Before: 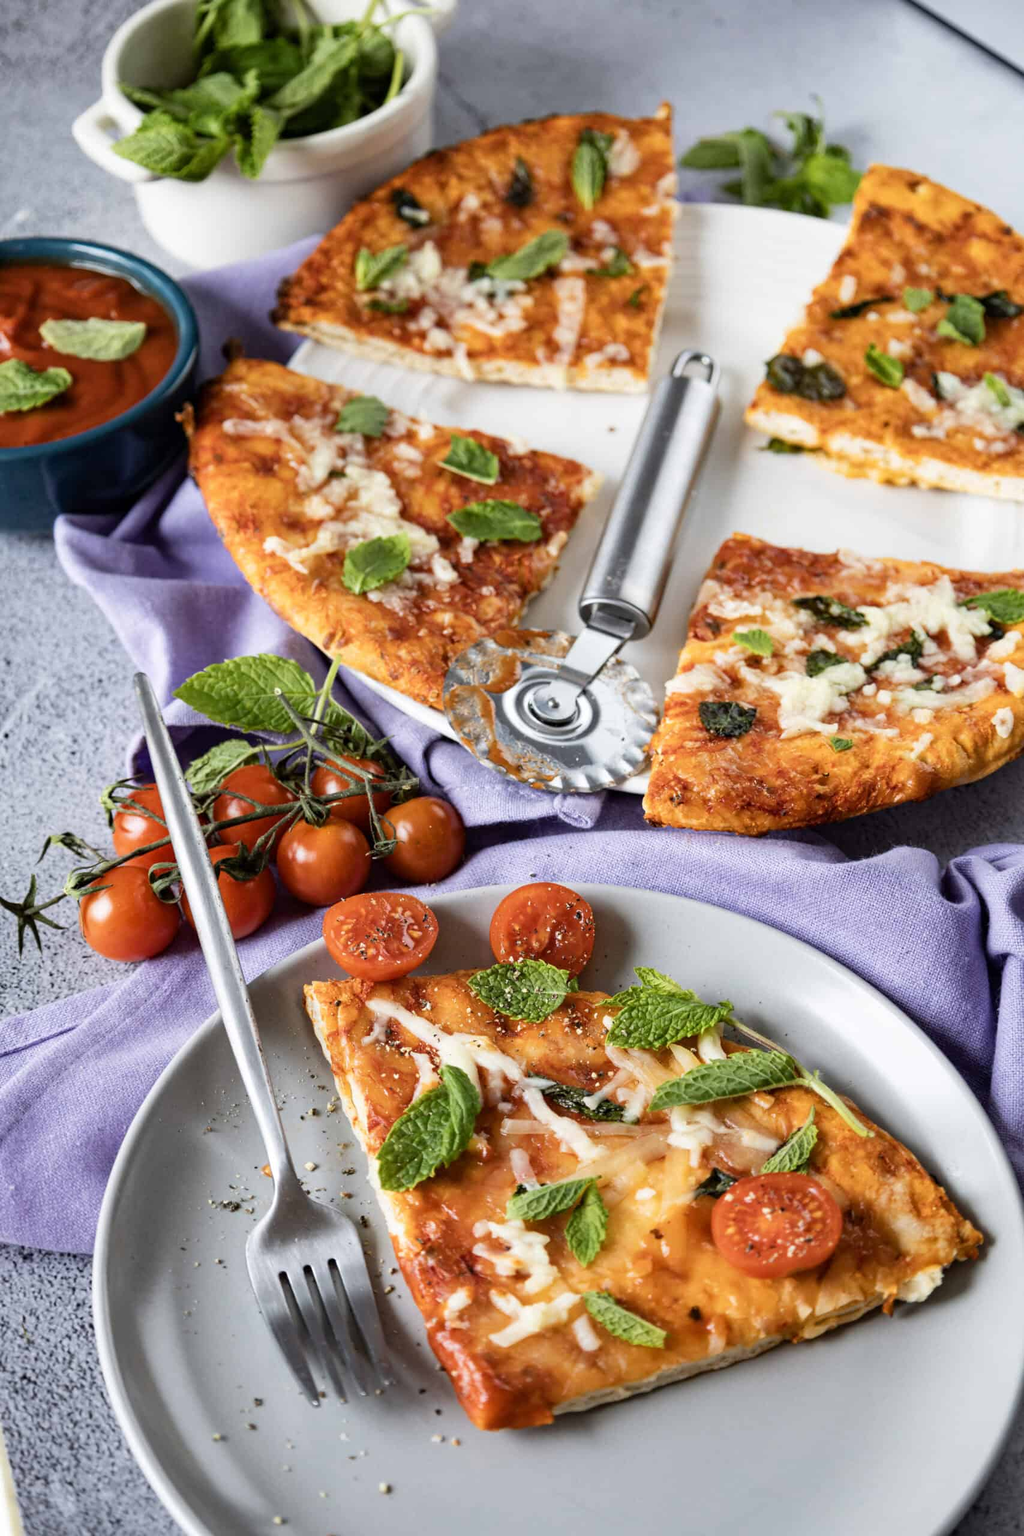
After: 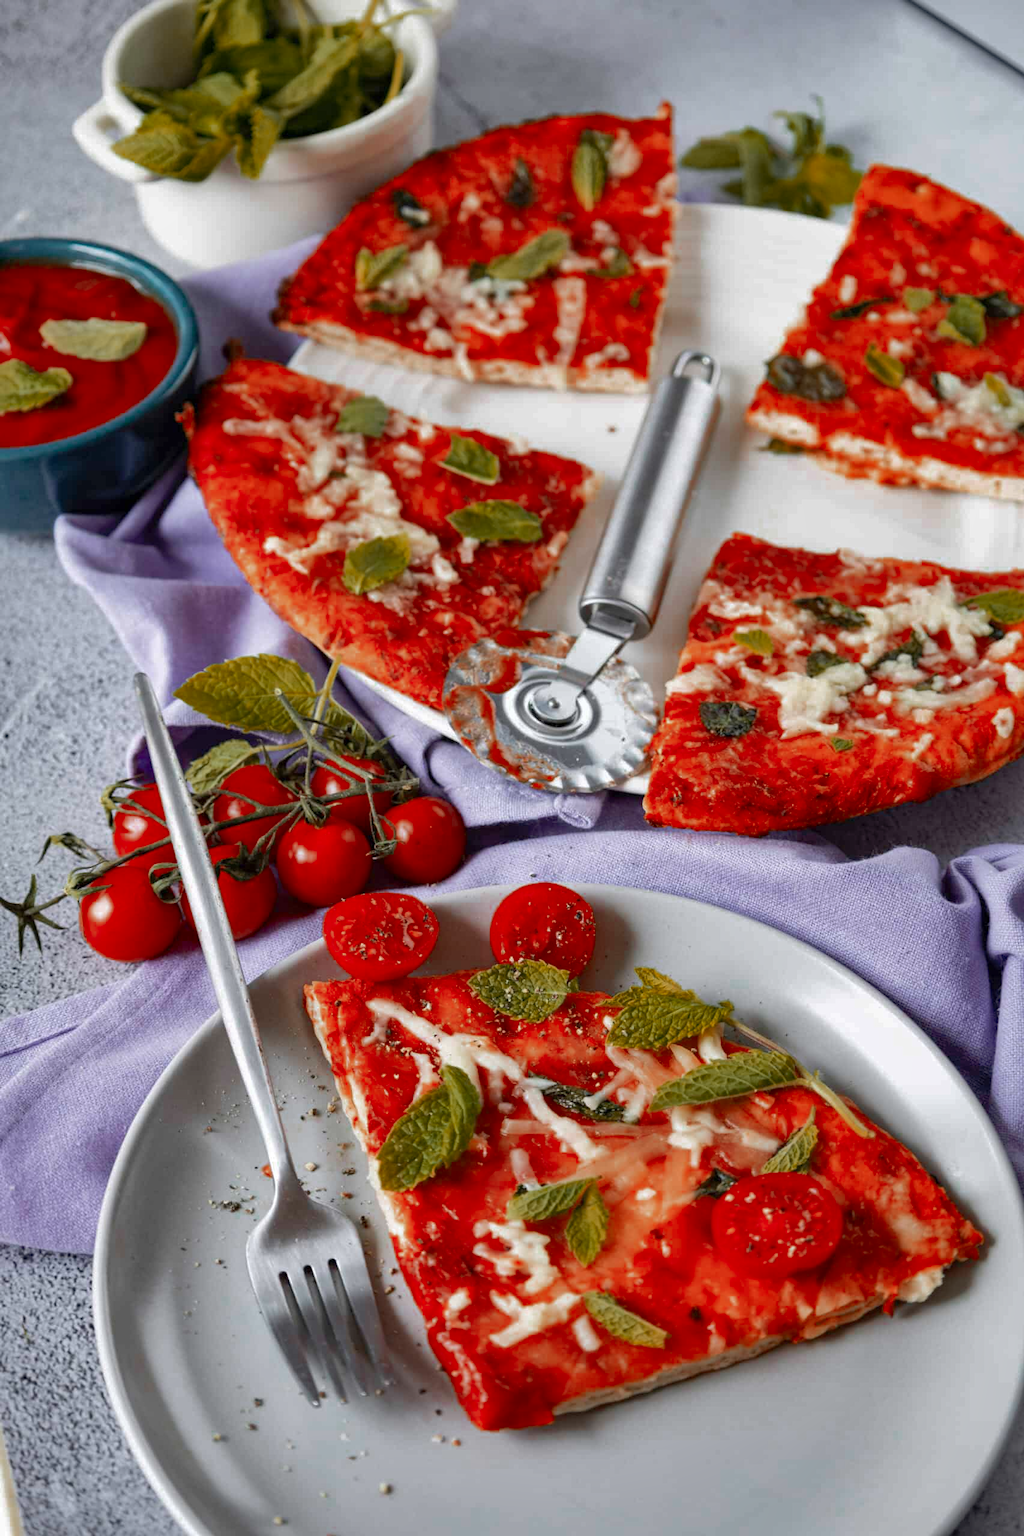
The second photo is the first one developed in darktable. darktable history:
shadows and highlights: highlights -60
color zones: curves: ch0 [(0, 0.299) (0.25, 0.383) (0.456, 0.352) (0.736, 0.571)]; ch1 [(0, 0.63) (0.151, 0.568) (0.254, 0.416) (0.47, 0.558) (0.732, 0.37) (0.909, 0.492)]; ch2 [(0.004, 0.604) (0.158, 0.443) (0.257, 0.403) (0.761, 0.468)]
